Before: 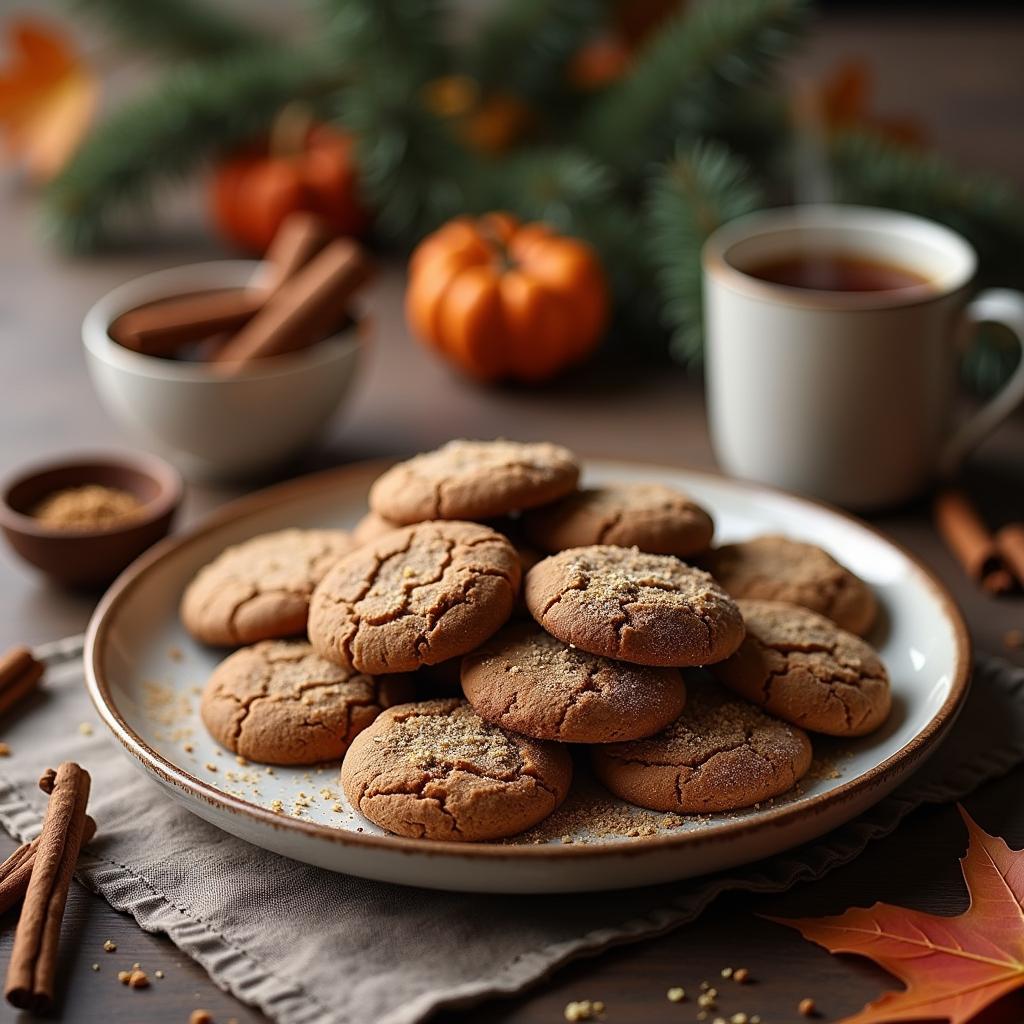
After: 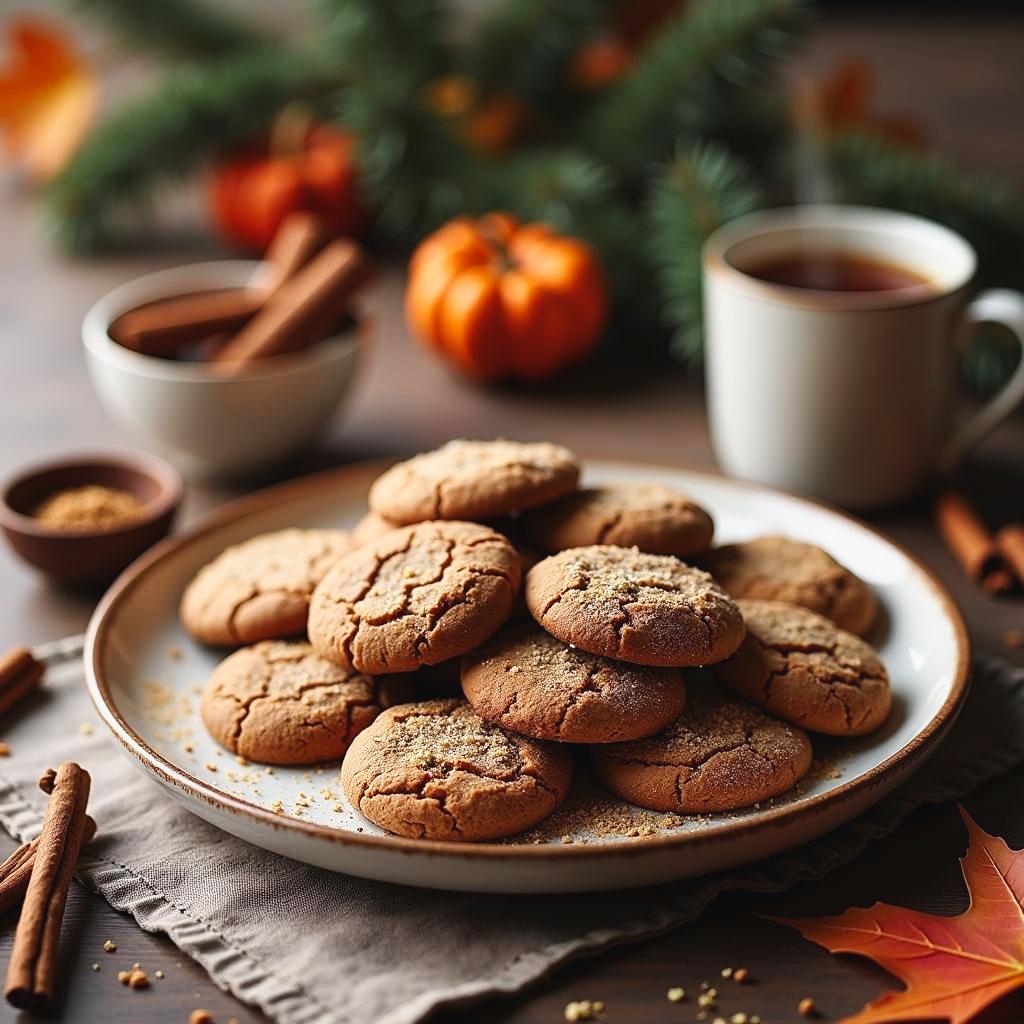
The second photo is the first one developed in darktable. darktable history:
exposure: exposure -0.208 EV, compensate highlight preservation false
tone curve: curves: ch0 [(0.003, 0.029) (0.202, 0.232) (0.46, 0.56) (0.611, 0.739) (0.843, 0.941) (1, 0.99)]; ch1 [(0, 0) (0.35, 0.356) (0.45, 0.453) (0.508, 0.515) (0.617, 0.601) (1, 1)]; ch2 [(0, 0) (0.456, 0.469) (0.5, 0.5) (0.556, 0.566) (0.635, 0.642) (1, 1)], preserve colors none
